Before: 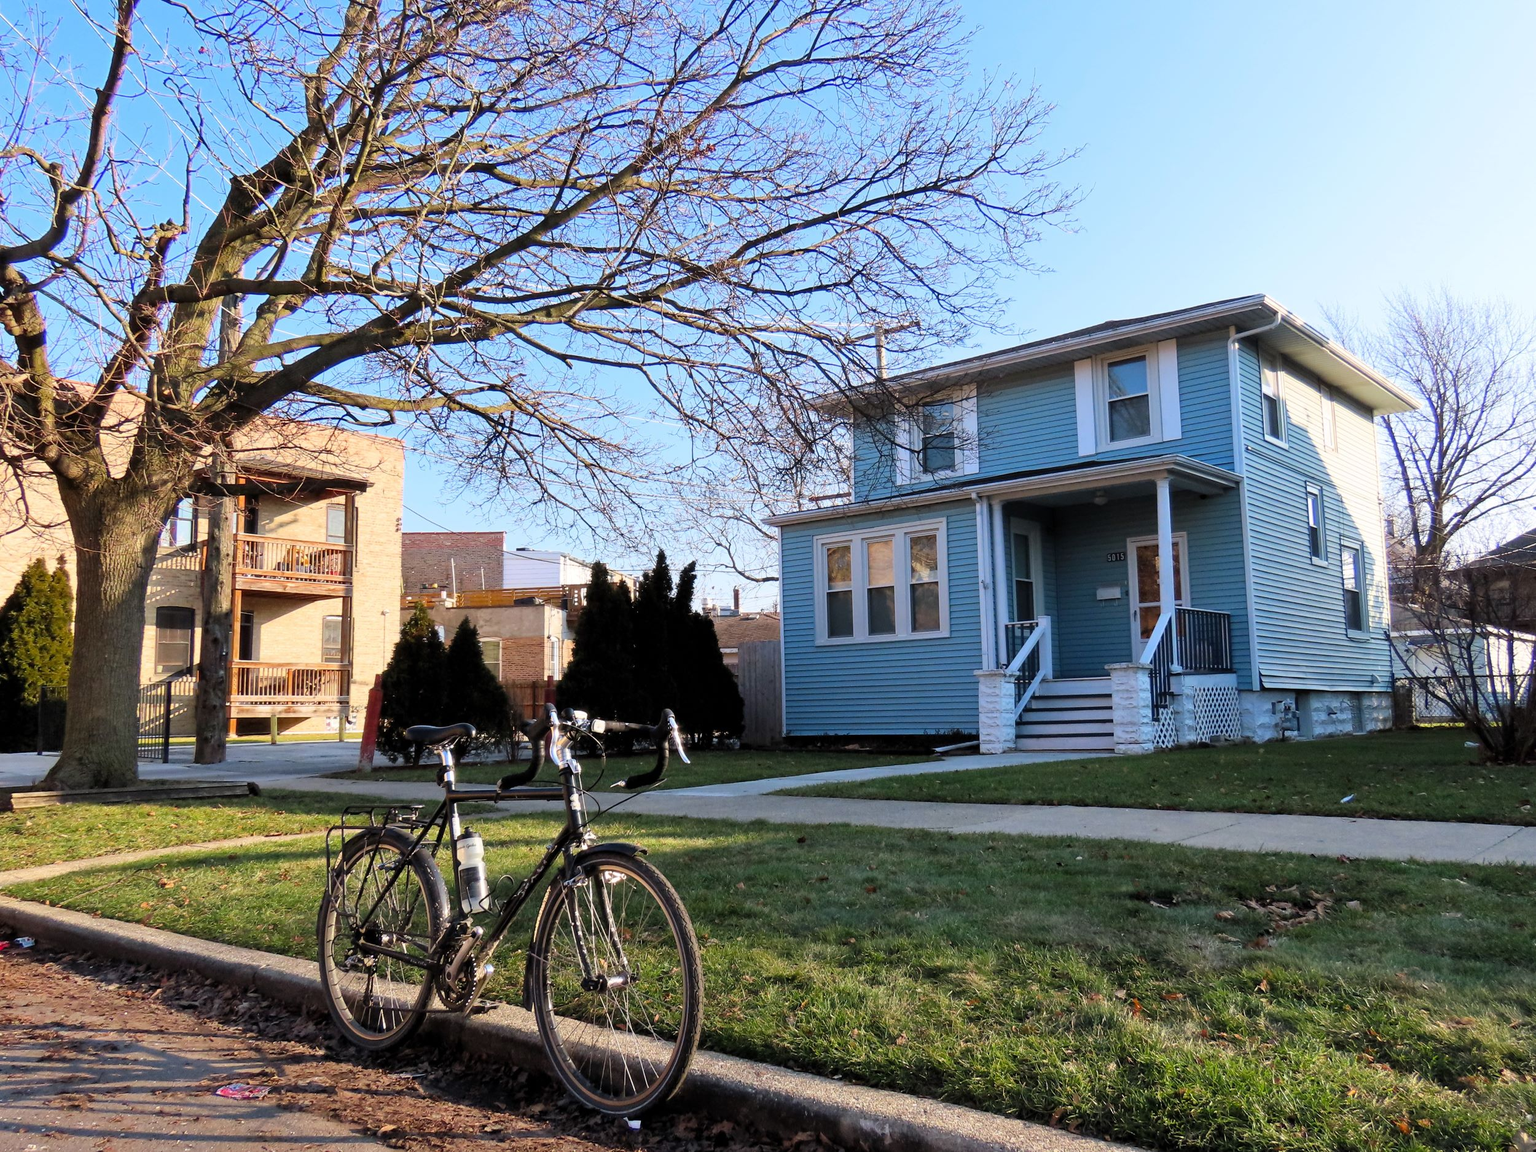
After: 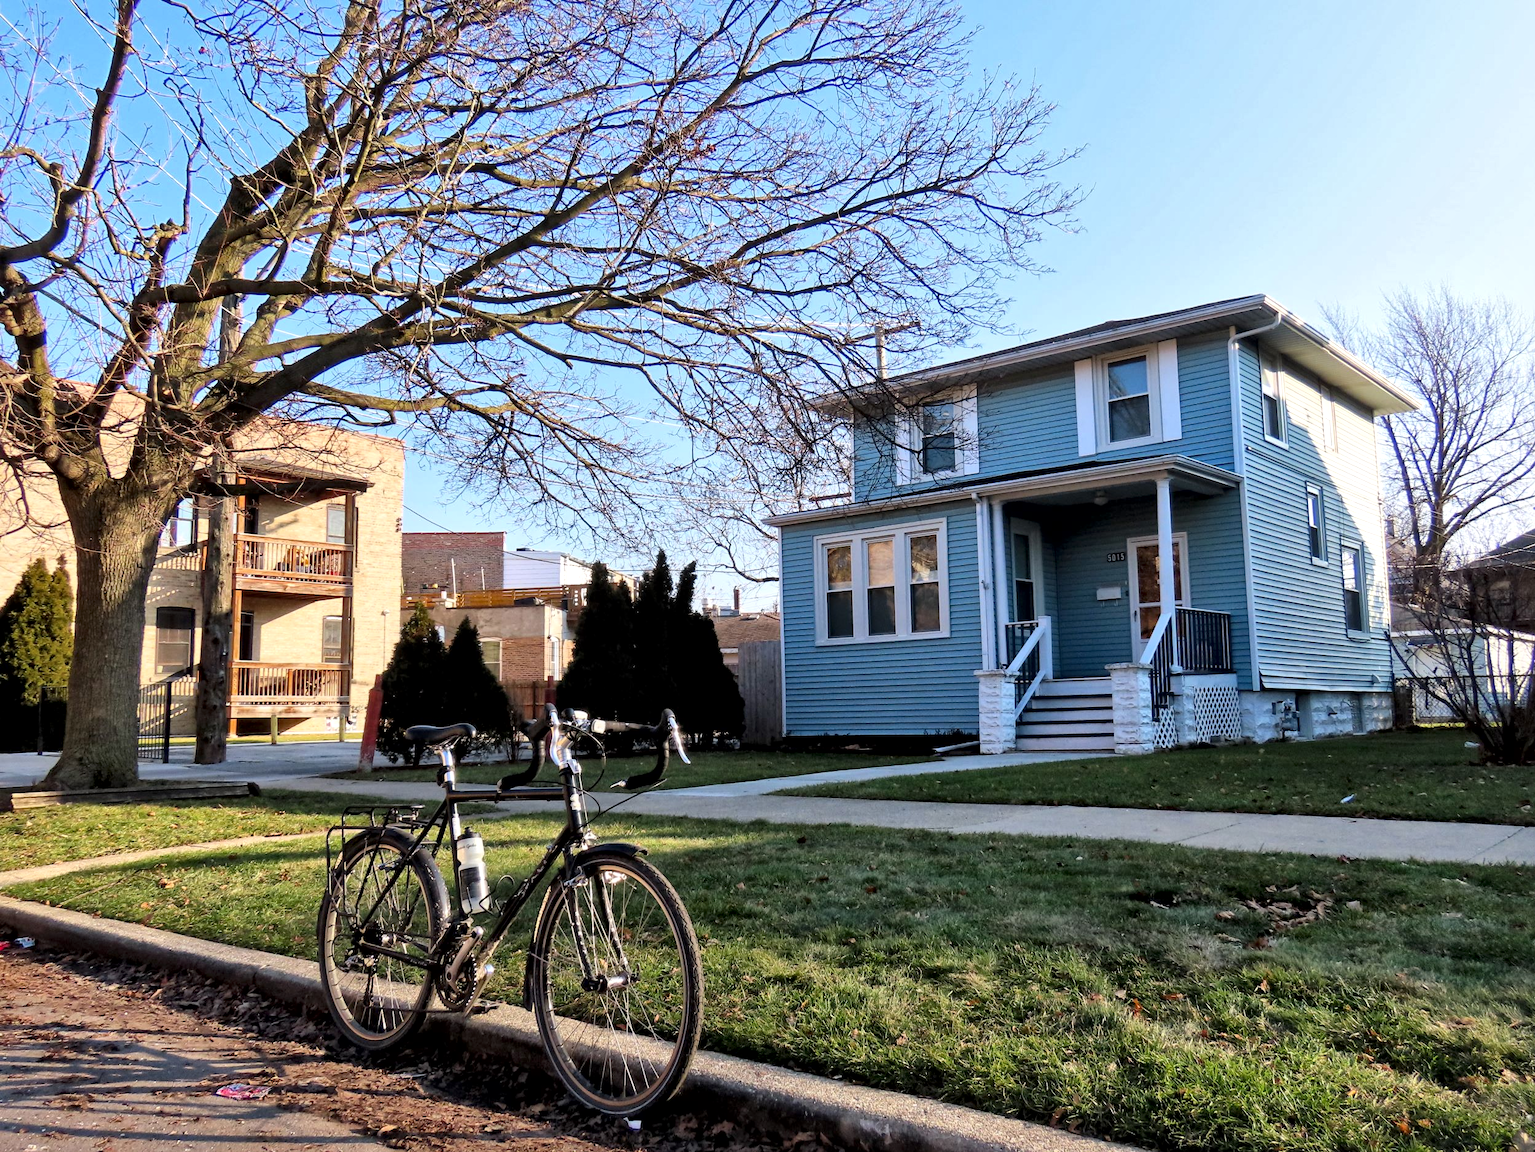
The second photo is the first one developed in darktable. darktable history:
local contrast: mode bilateral grid, contrast 20, coarseness 51, detail 178%, midtone range 0.2
